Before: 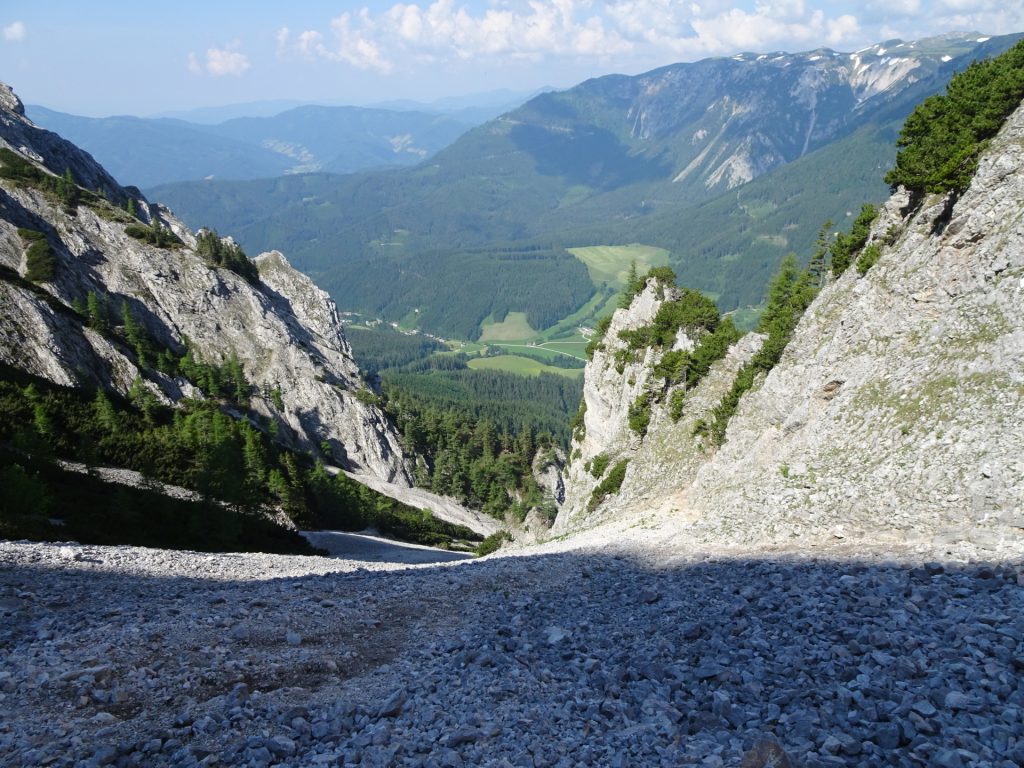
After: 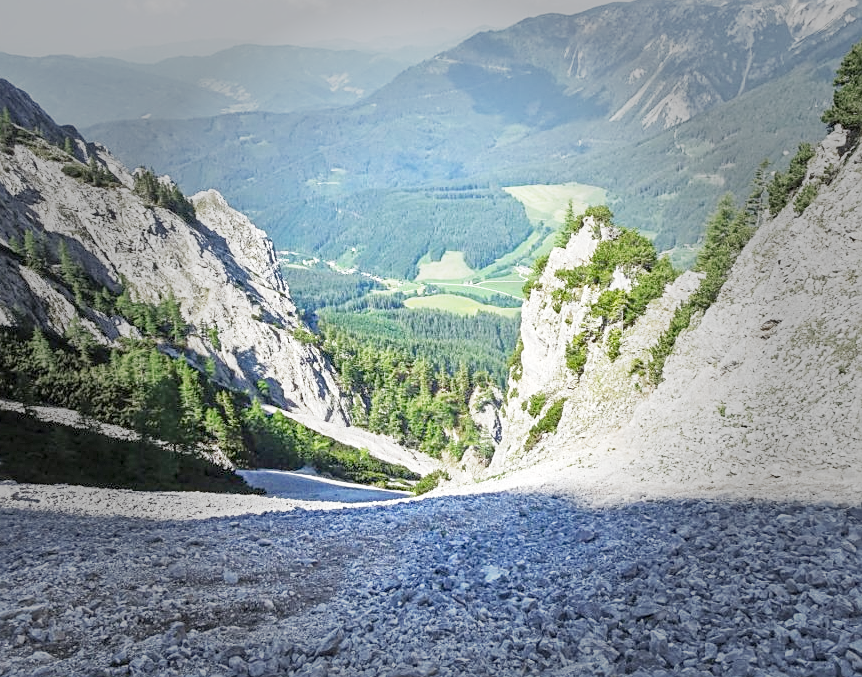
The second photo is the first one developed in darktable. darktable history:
sharpen: on, module defaults
crop: left 6.193%, top 8.022%, right 9.536%, bottom 3.825%
local contrast: on, module defaults
tone equalizer: -8 EV 1.97 EV, -7 EV 1.99 EV, -6 EV 1.97 EV, -5 EV 1.97 EV, -4 EV 1.97 EV, -3 EV 1.47 EV, -2 EV 0.999 EV, -1 EV 0.479 EV
vignetting: fall-off start 39.95%, fall-off radius 40.76%
base curve: curves: ch0 [(0, 0) (0.088, 0.125) (0.176, 0.251) (0.354, 0.501) (0.613, 0.749) (1, 0.877)], preserve colors none
exposure: black level correction 0.001, exposure 0.498 EV, compensate highlight preservation false
